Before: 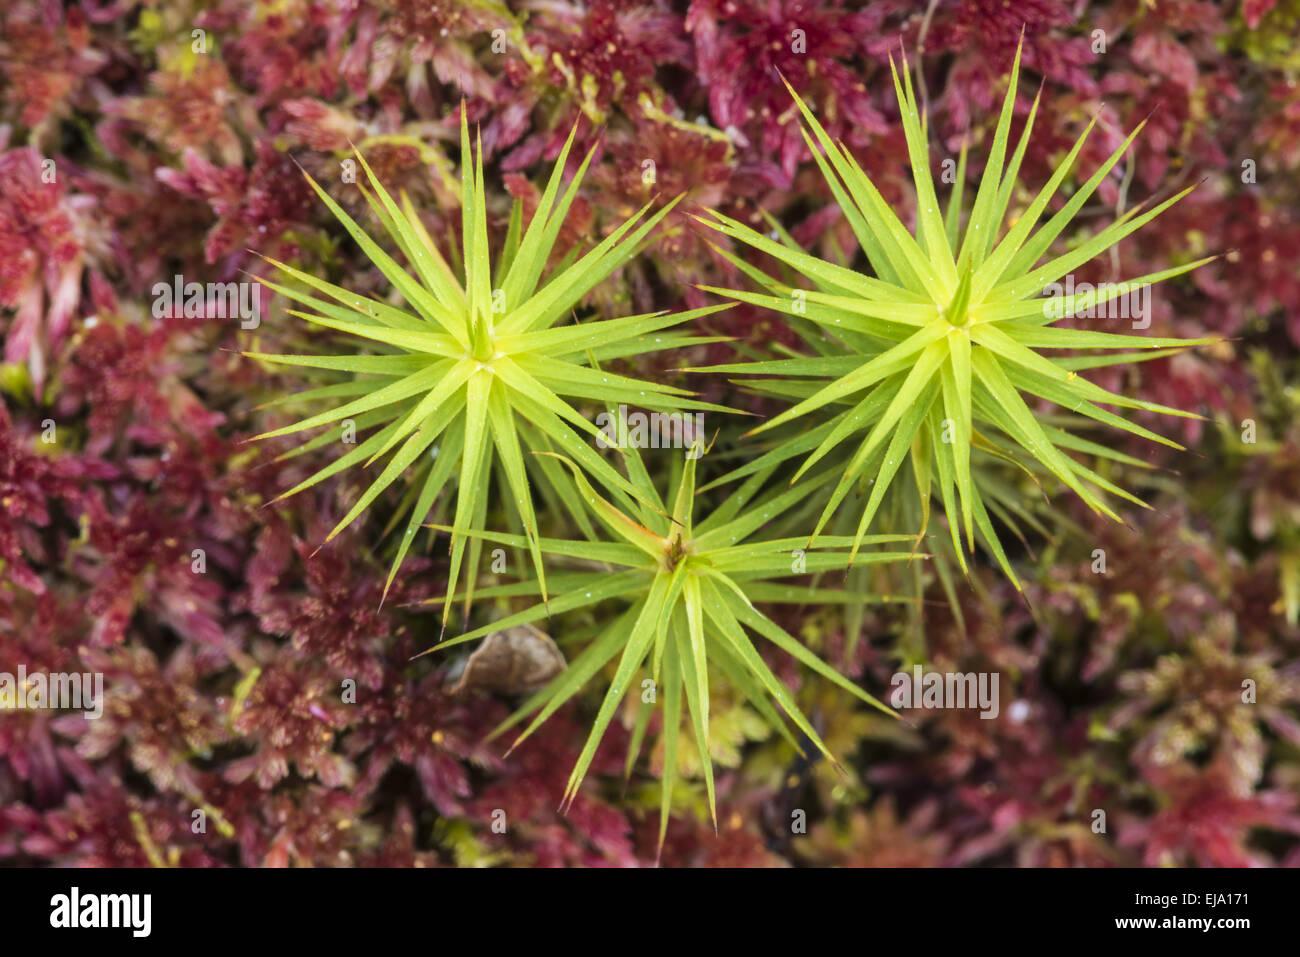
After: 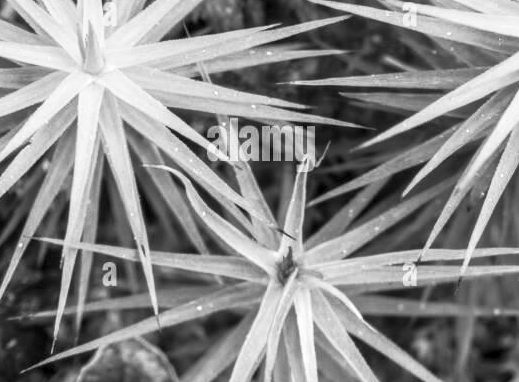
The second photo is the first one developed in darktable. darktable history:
crop: left 30%, top 30%, right 30%, bottom 30%
local contrast: shadows 94%
base curve: curves: ch0 [(0, 0) (0.257, 0.25) (0.482, 0.586) (0.757, 0.871) (1, 1)]
monochrome: size 3.1
shadows and highlights: soften with gaussian
tone equalizer: on, module defaults
